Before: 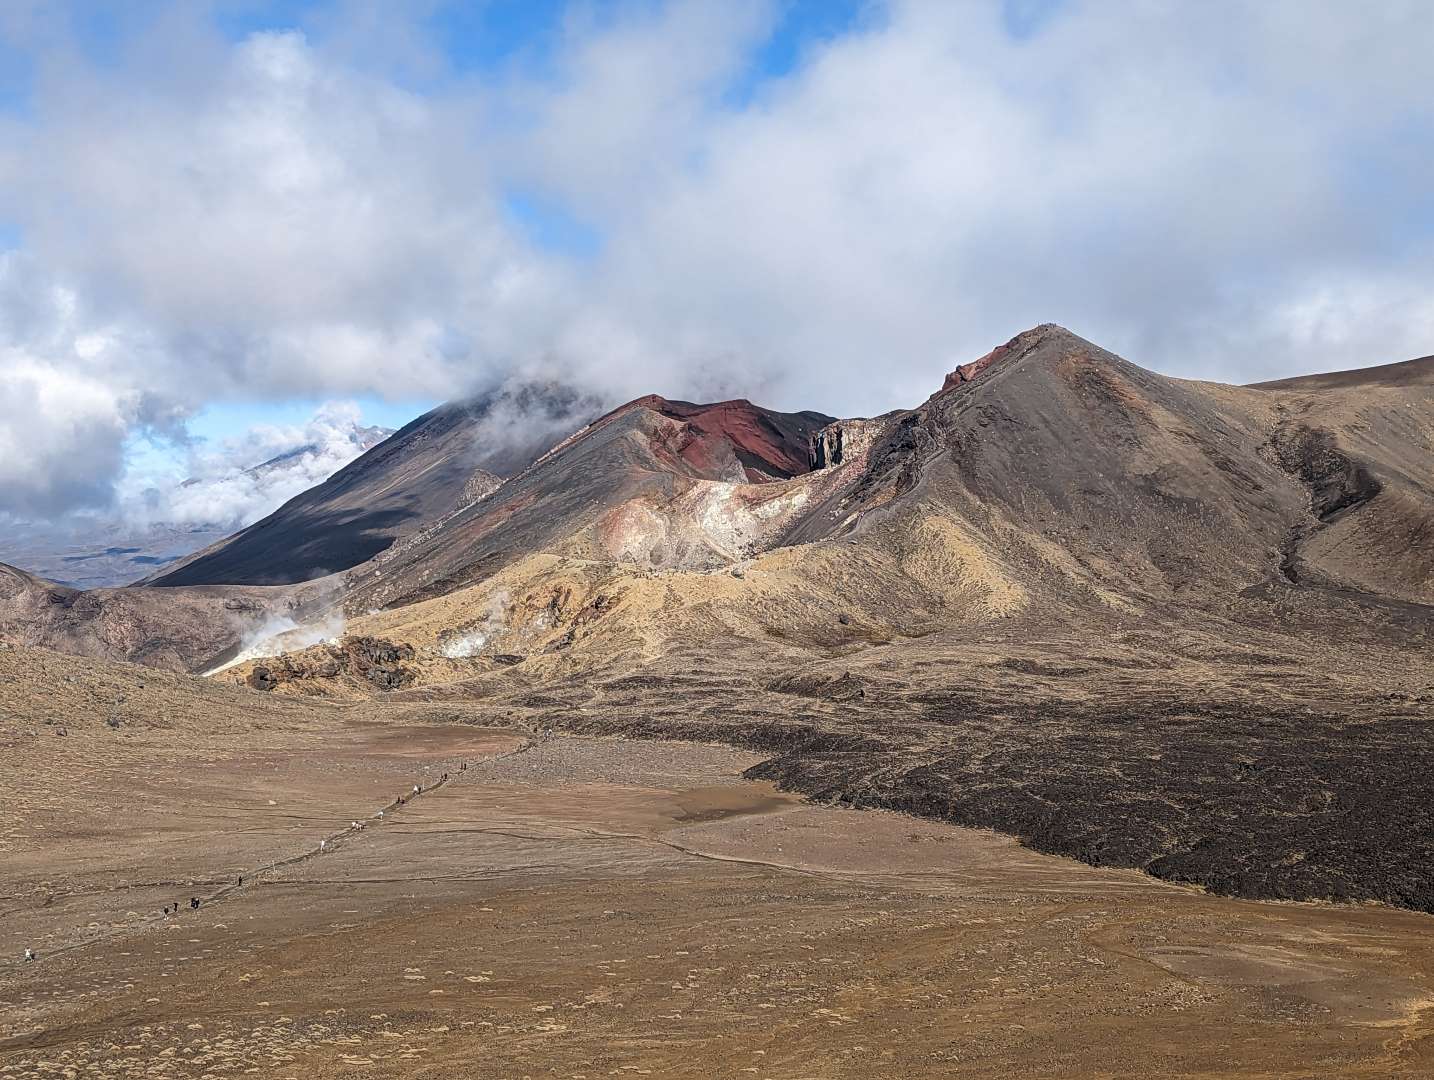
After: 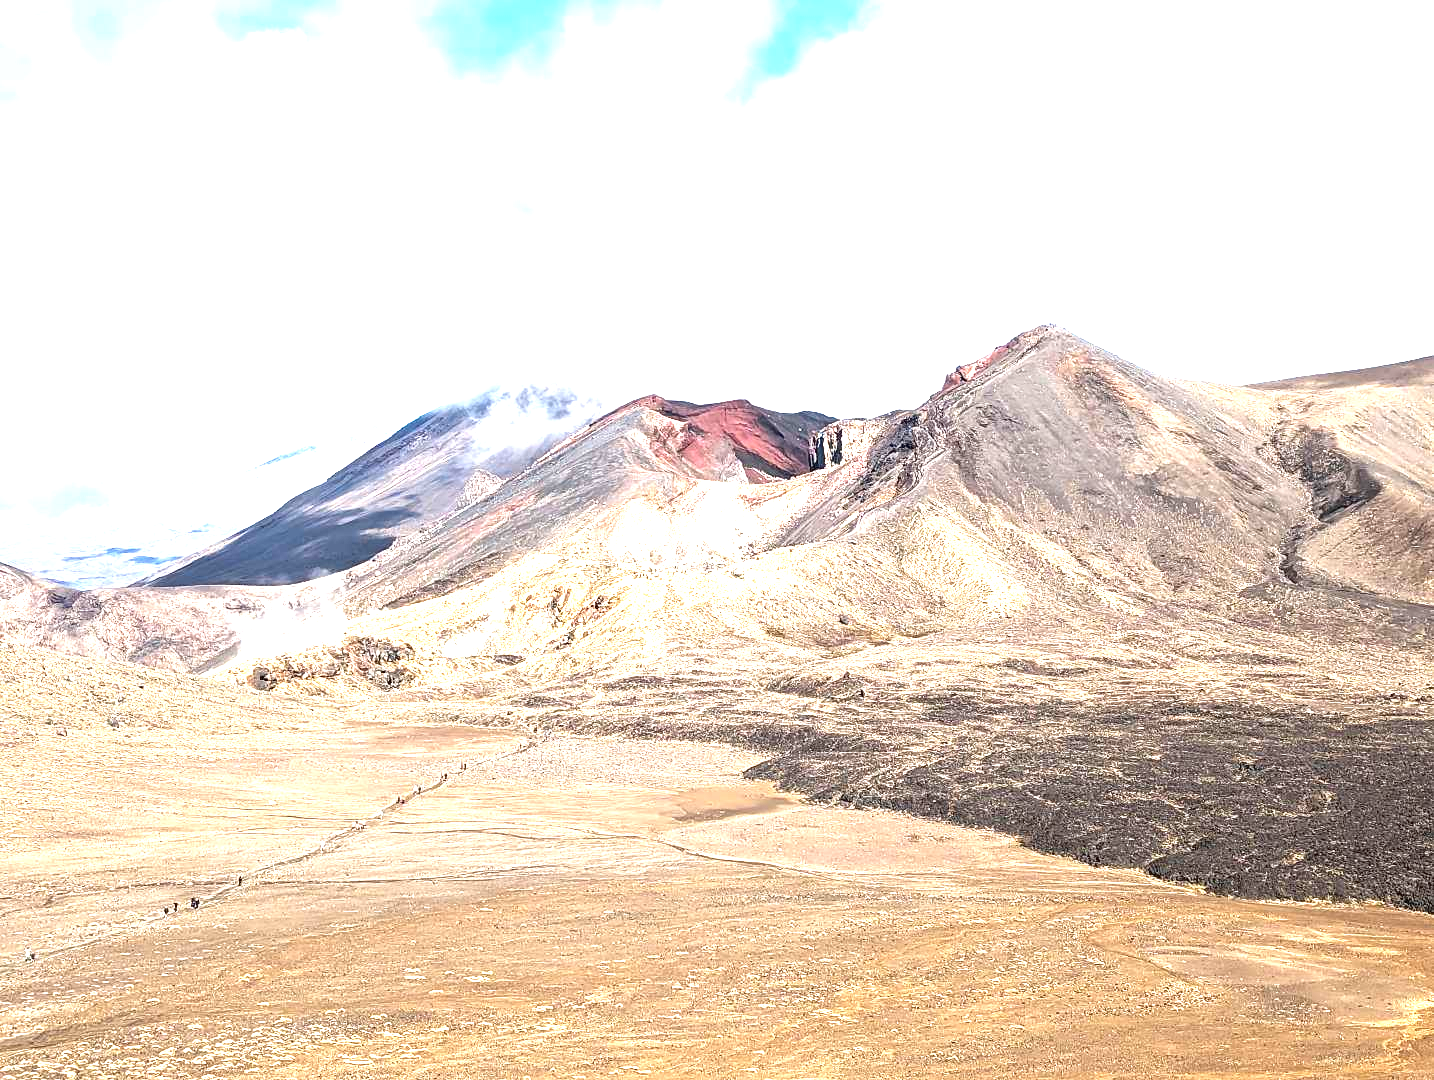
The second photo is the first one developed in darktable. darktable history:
exposure: black level correction 0, exposure 2.117 EV, compensate highlight preservation false
